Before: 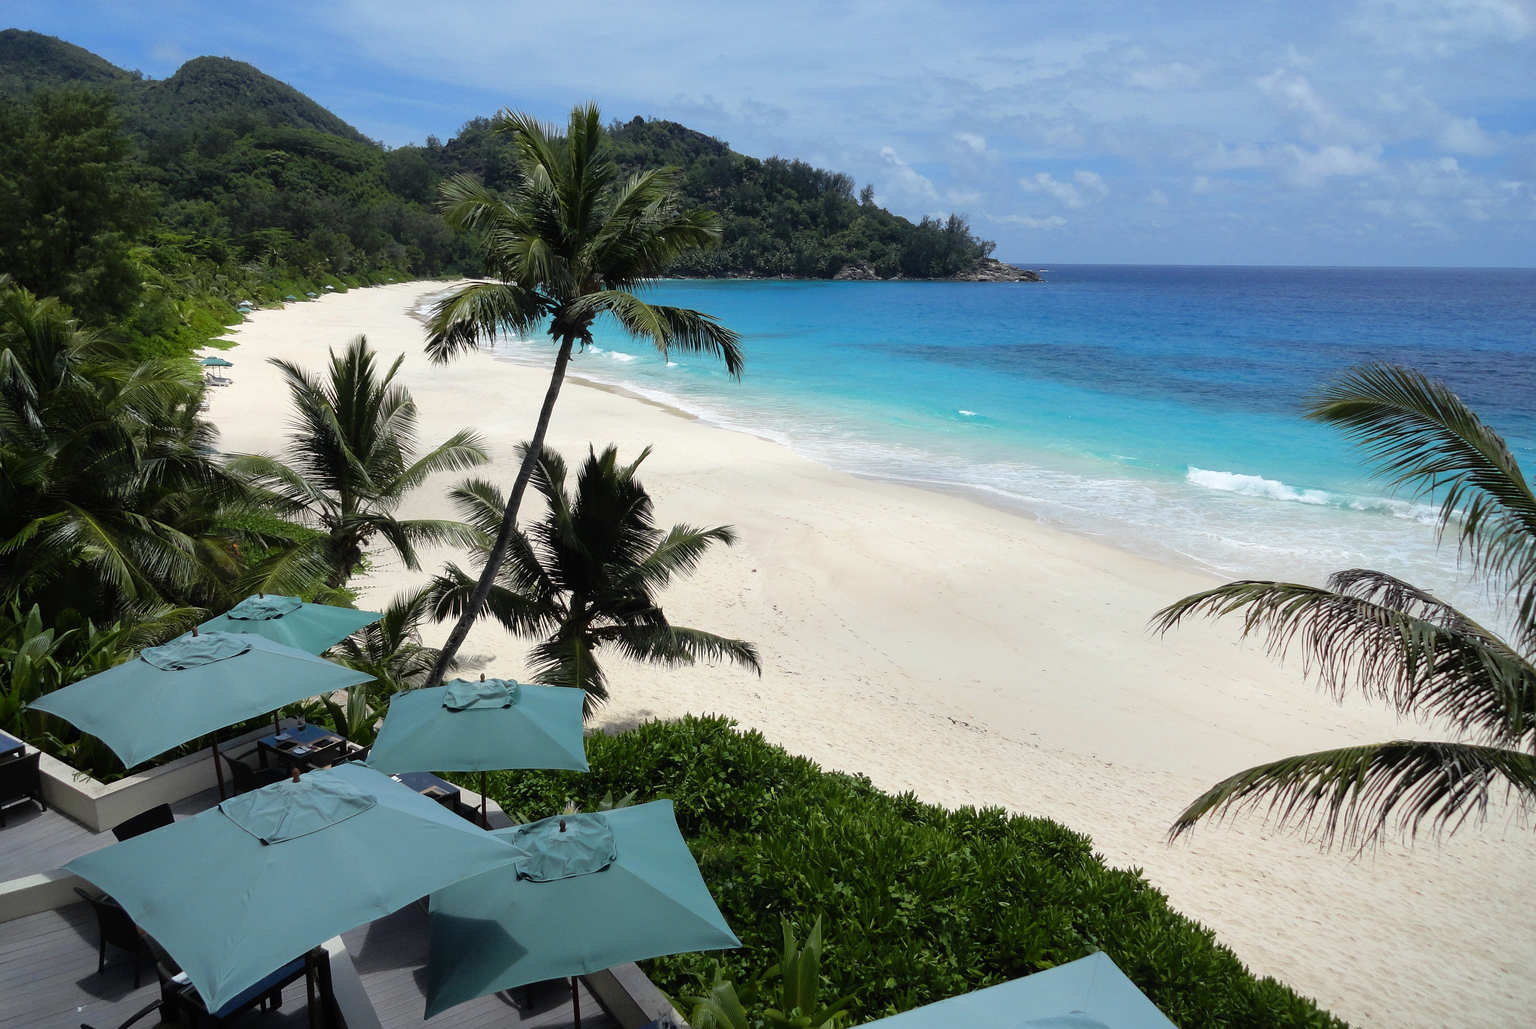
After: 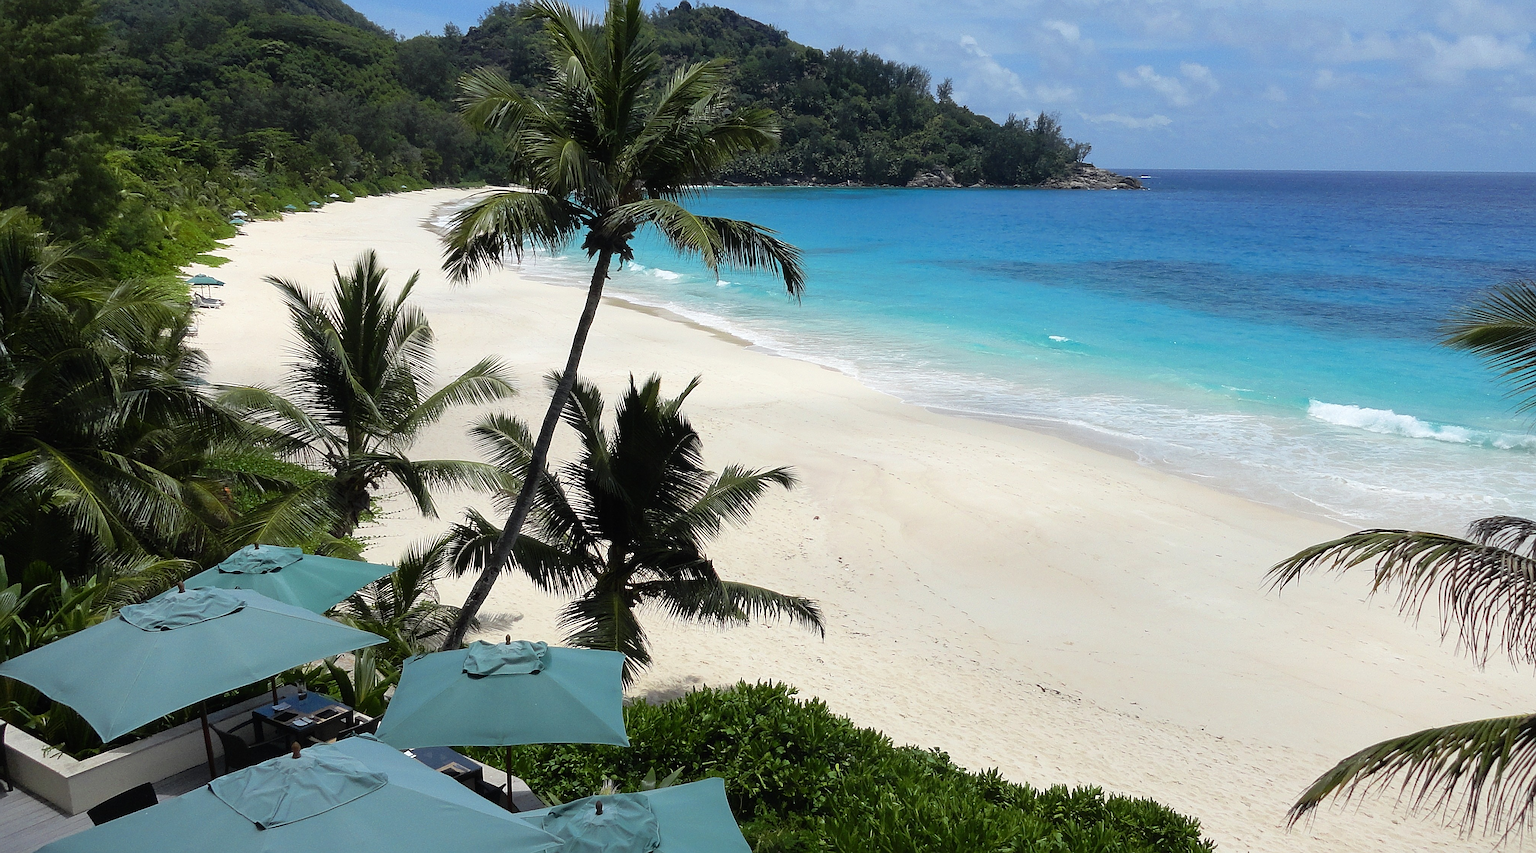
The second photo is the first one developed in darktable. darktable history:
crop and rotate: left 2.326%, top 11.242%, right 9.645%, bottom 15.729%
sharpen: on, module defaults
